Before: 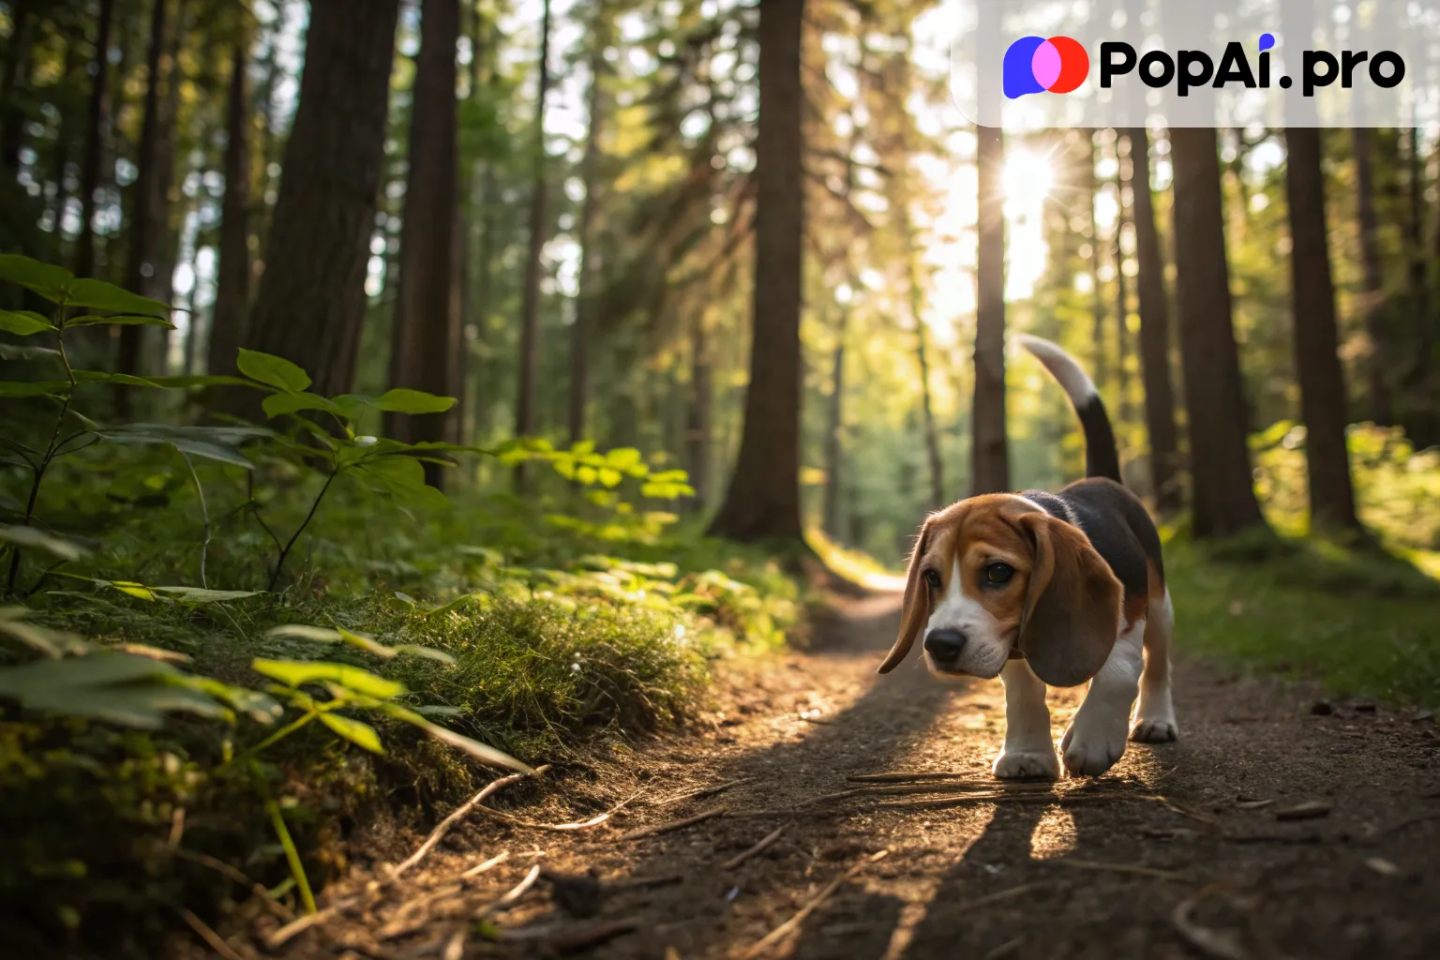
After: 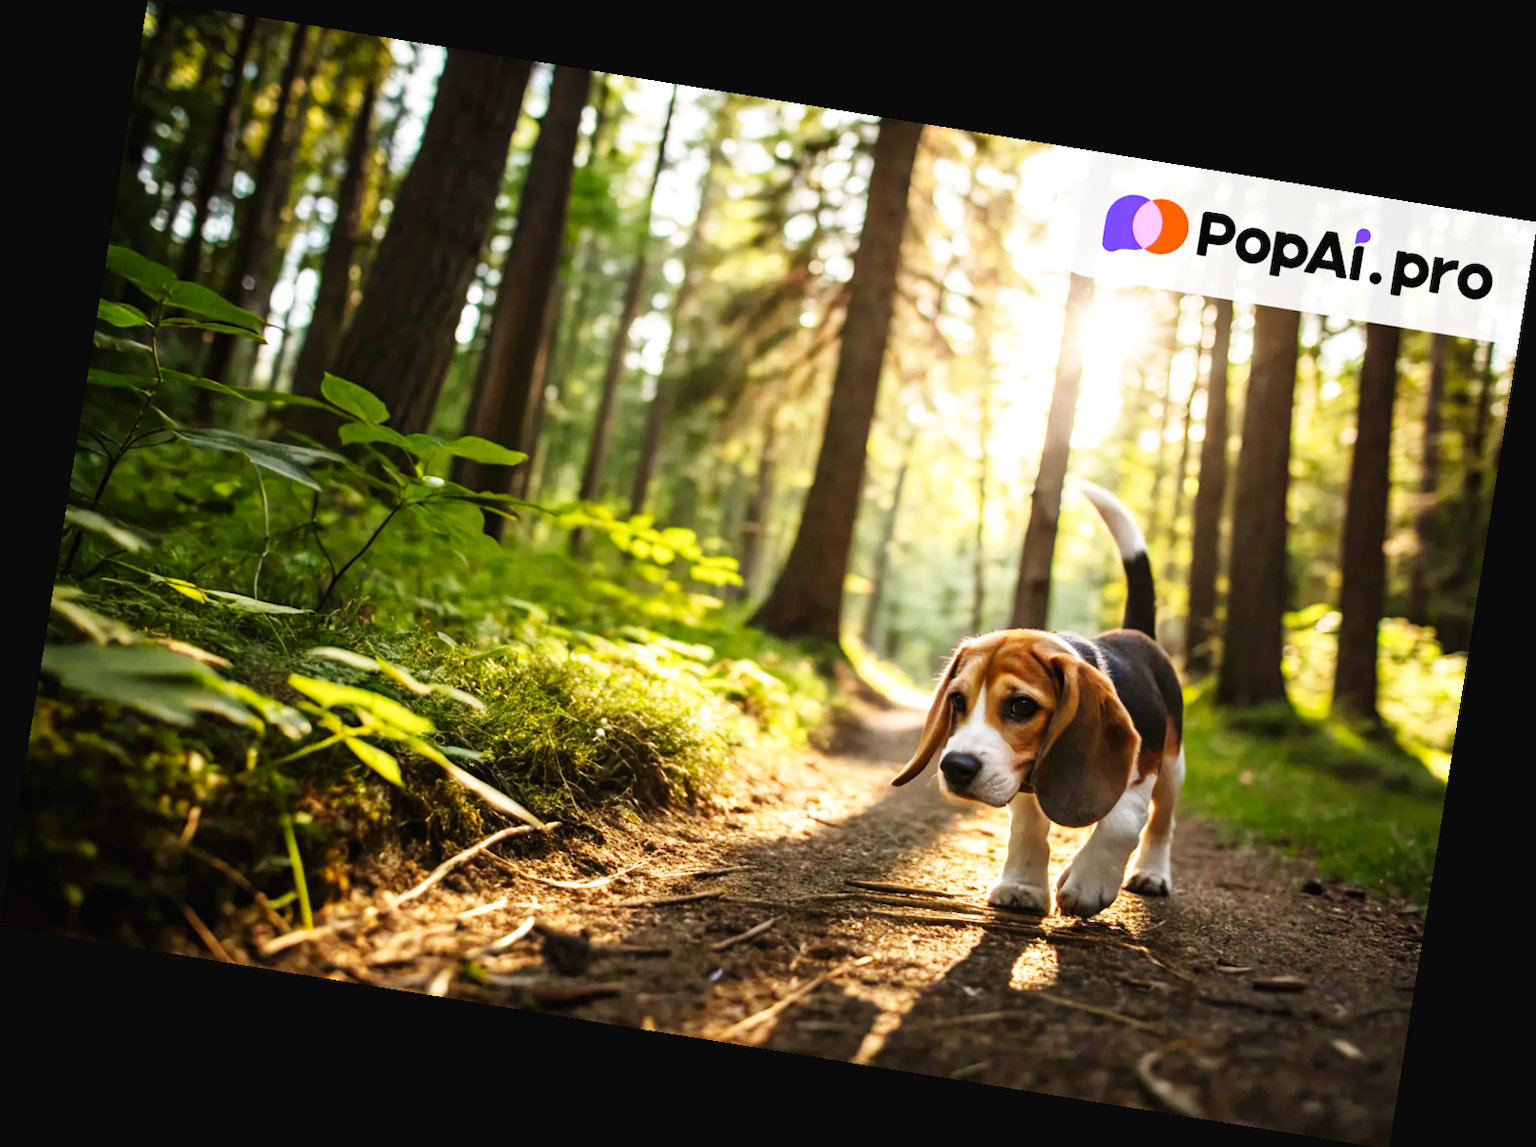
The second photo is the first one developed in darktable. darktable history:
rotate and perspective: rotation 9.12°, automatic cropping off
base curve: curves: ch0 [(0, 0.003) (0.001, 0.002) (0.006, 0.004) (0.02, 0.022) (0.048, 0.086) (0.094, 0.234) (0.162, 0.431) (0.258, 0.629) (0.385, 0.8) (0.548, 0.918) (0.751, 0.988) (1, 1)], preserve colors none
